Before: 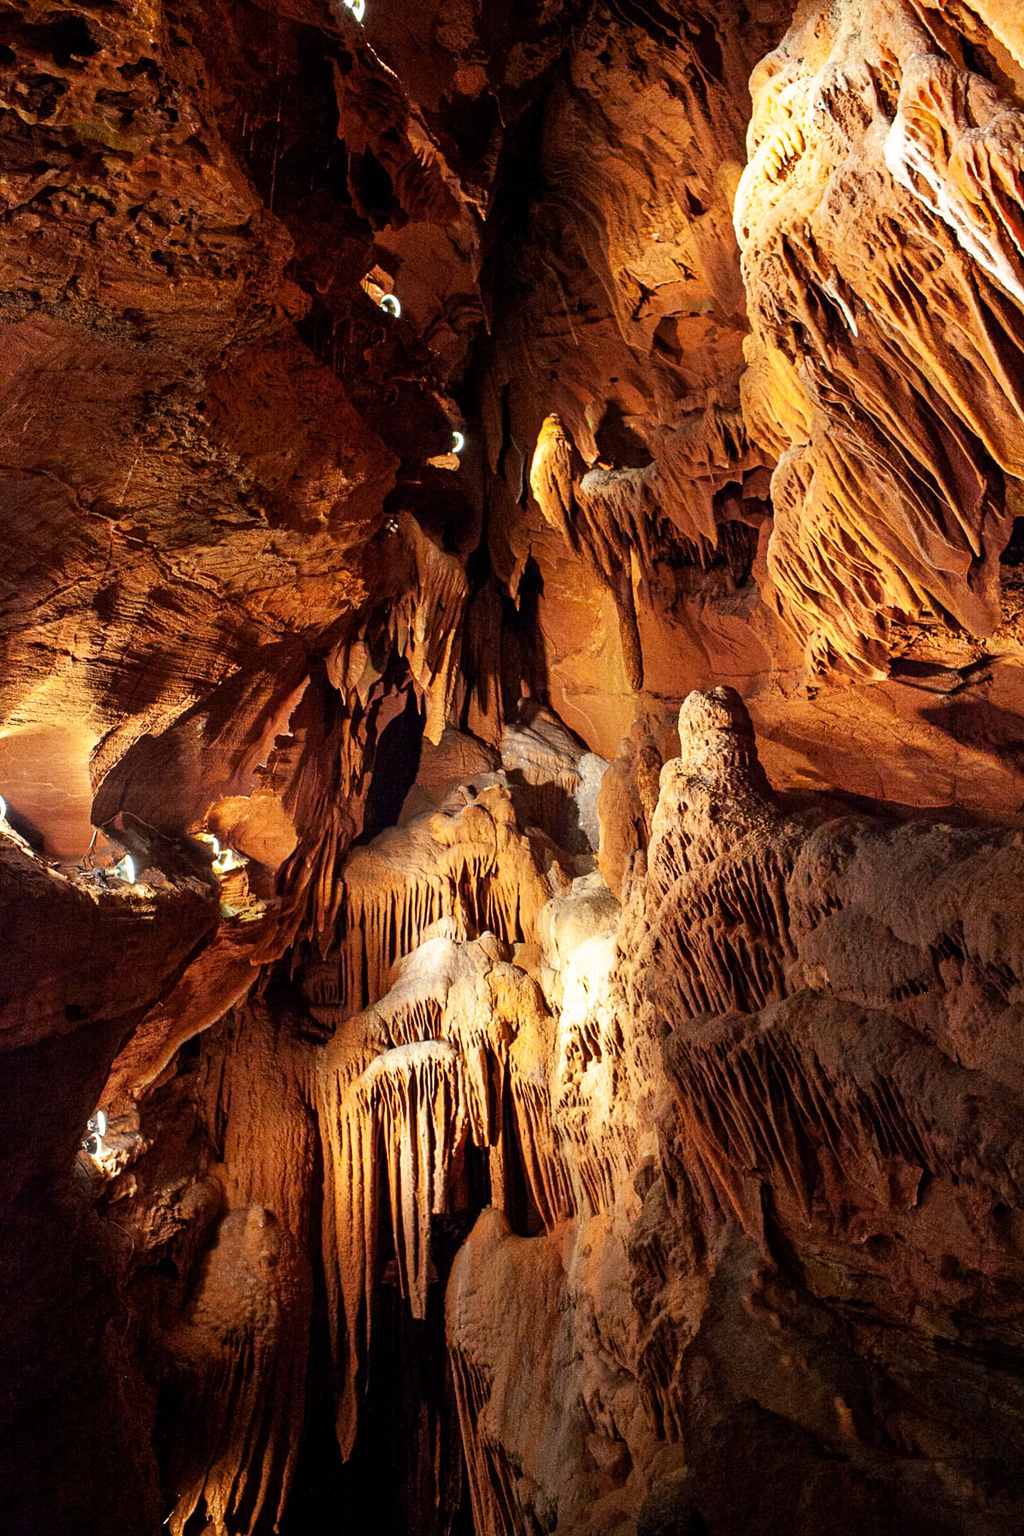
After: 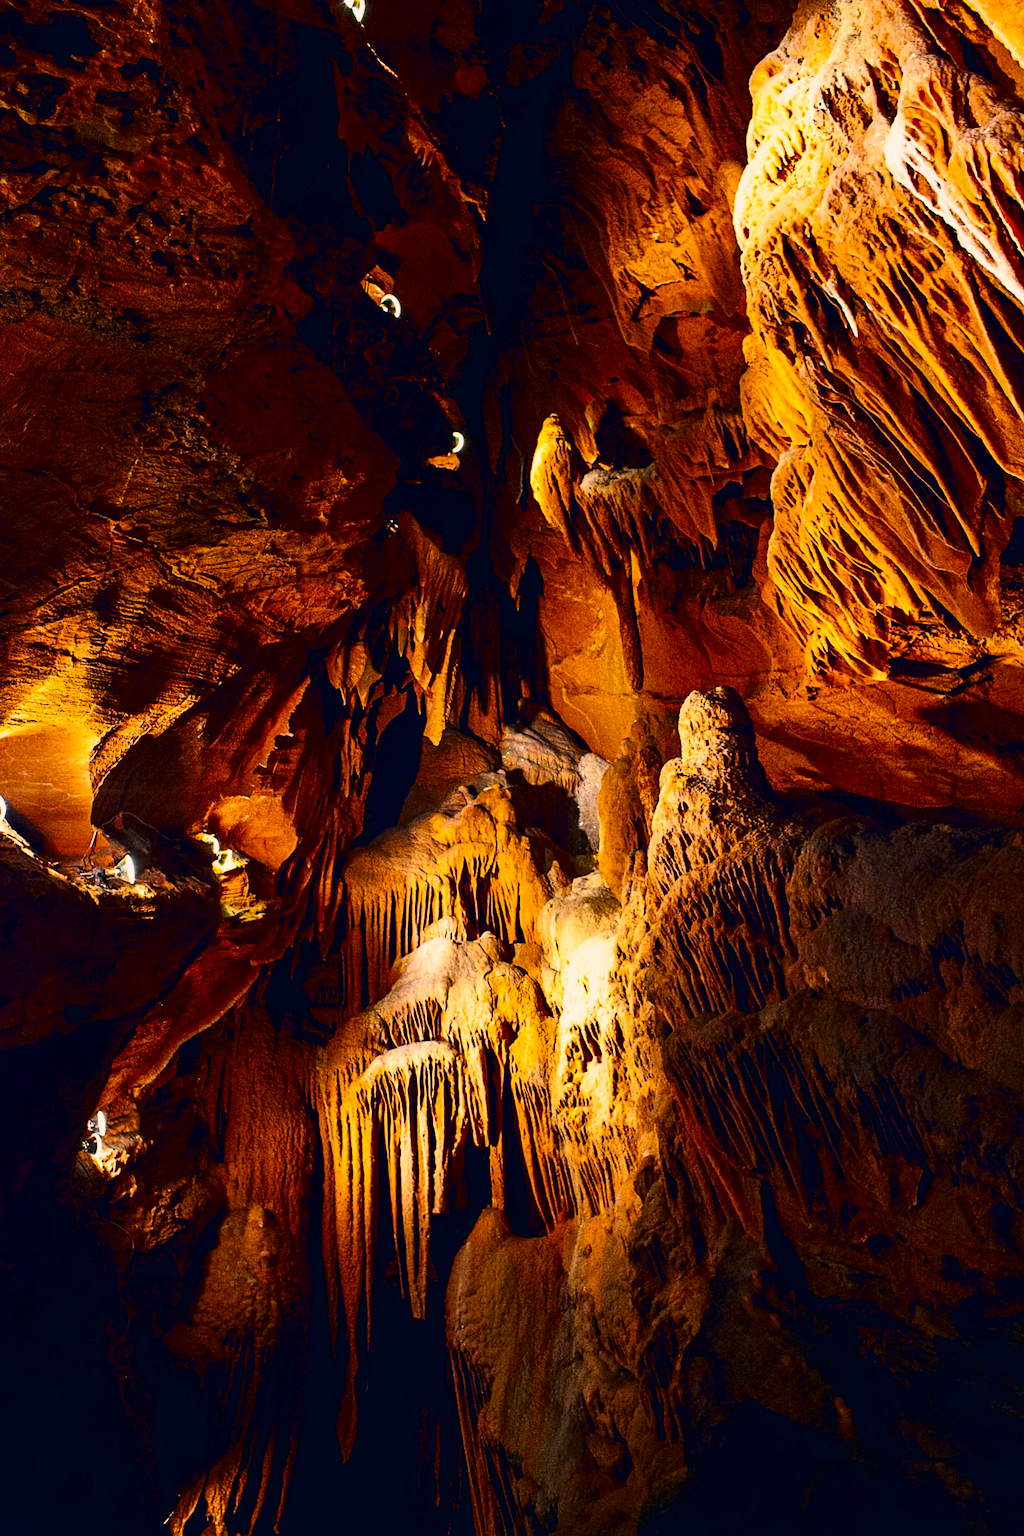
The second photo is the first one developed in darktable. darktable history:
color correction: highlights a* 10.32, highlights b* 14.15, shadows a* -9.75, shadows b* -14.82
contrast brightness saturation: contrast 0.186, brightness -0.226, saturation 0.111
color balance rgb: highlights gain › chroma 1.438%, highlights gain › hue 310.34°, linear chroma grading › shadows 9.808%, linear chroma grading › highlights 9.169%, linear chroma grading › global chroma 15.262%, linear chroma grading › mid-tones 14.993%, perceptual saturation grading › global saturation 0.374%, global vibrance 14.827%
